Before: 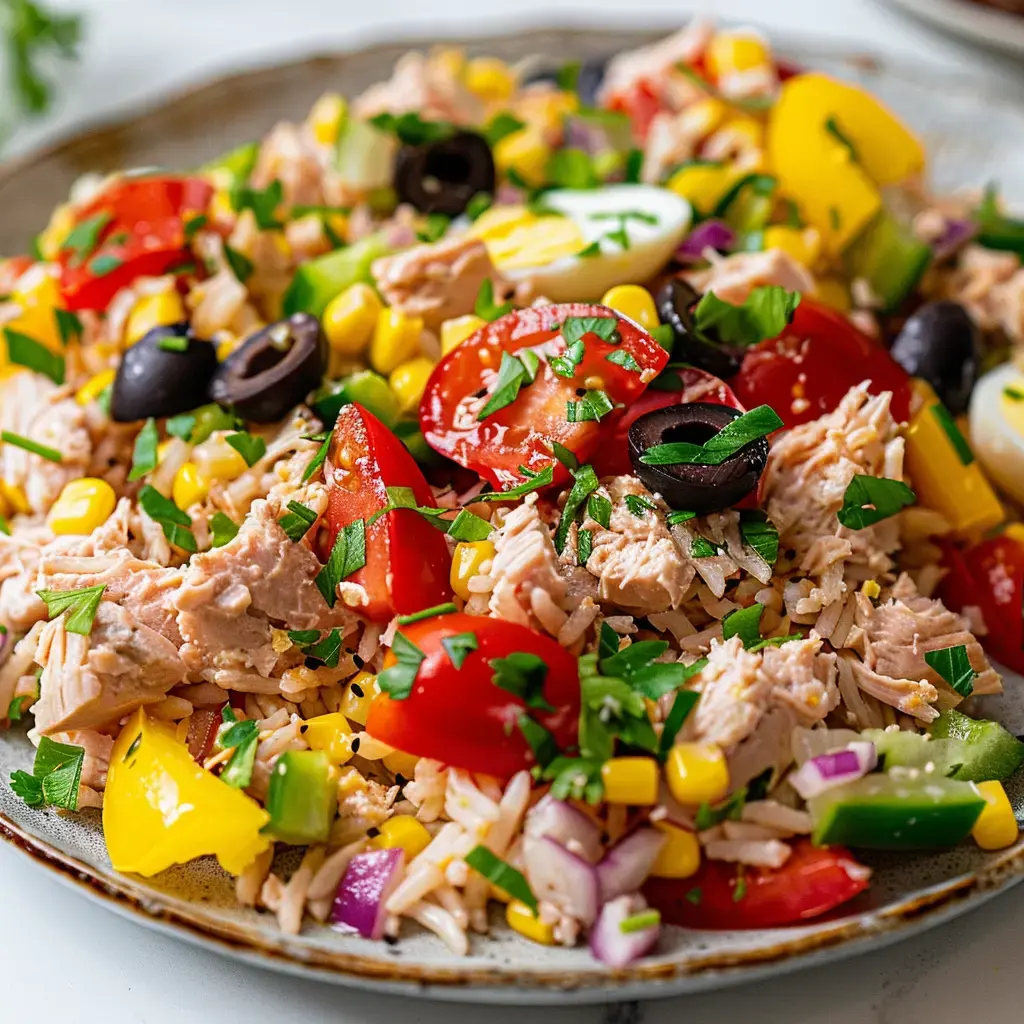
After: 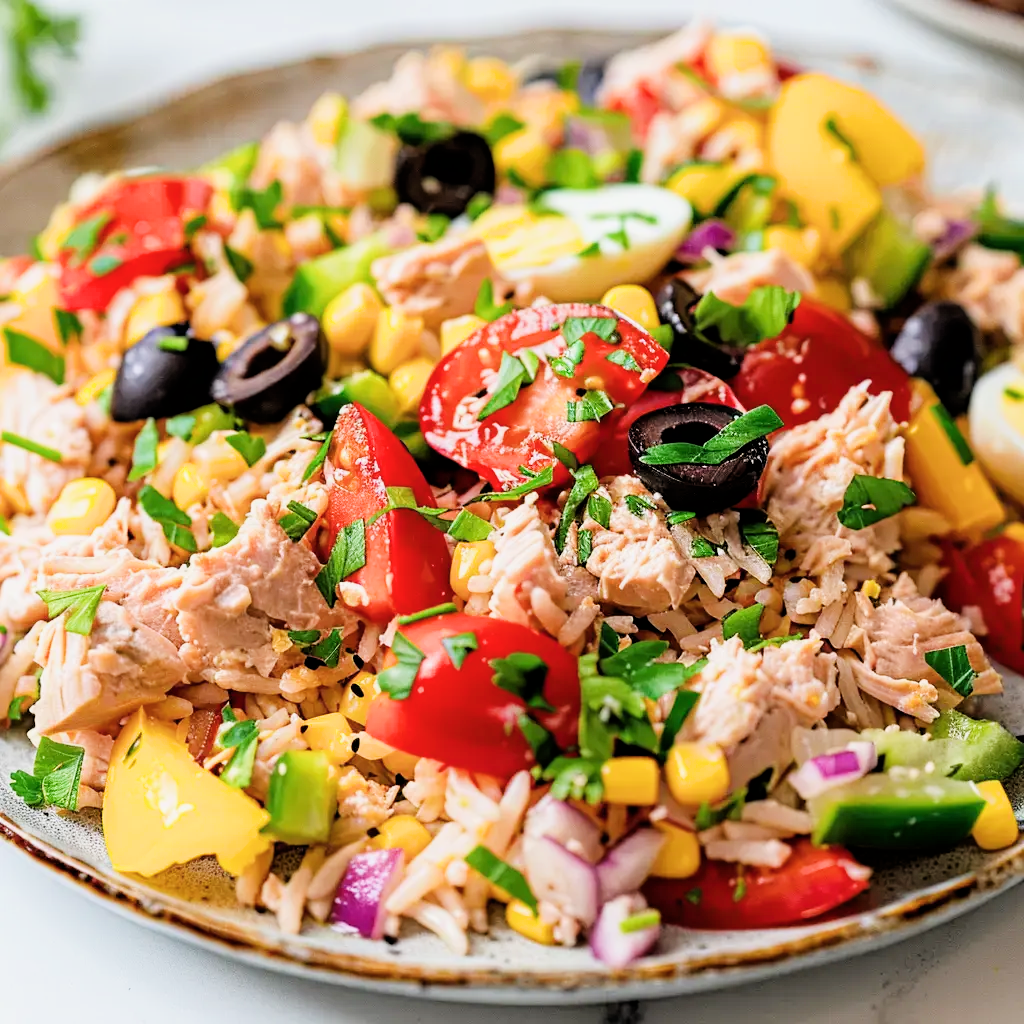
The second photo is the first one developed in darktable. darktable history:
exposure: black level correction 0, exposure 0.9 EV, compensate exposure bias true, compensate highlight preservation false
filmic rgb: black relative exposure -5 EV, hardness 2.88, contrast 1.1
color balance rgb: on, module defaults
